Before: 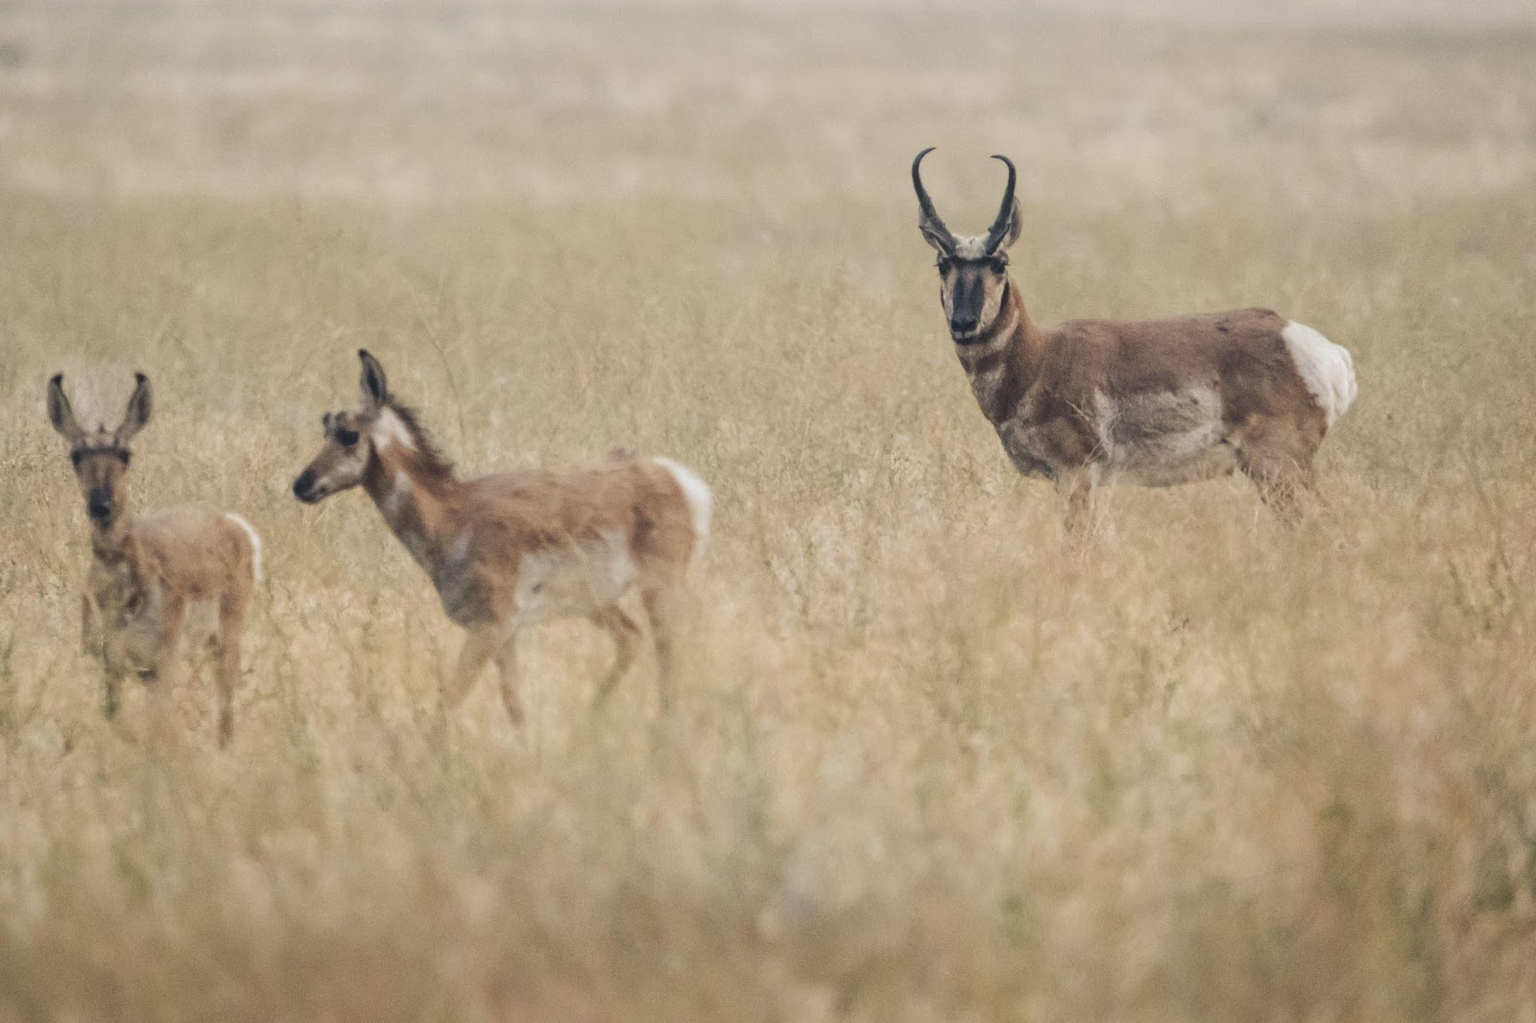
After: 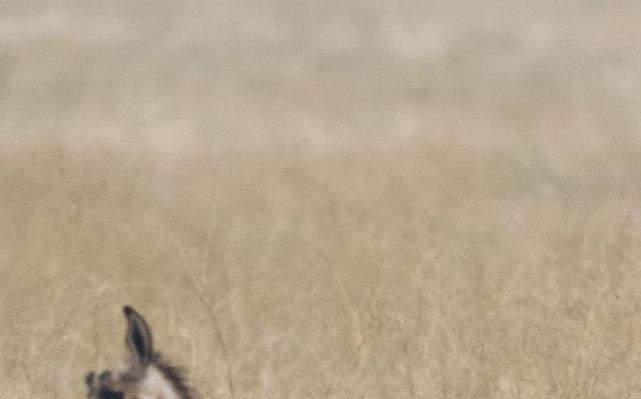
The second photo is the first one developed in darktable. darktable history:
shadows and highlights: shadows 36.4, highlights -26.81, soften with gaussian
crop: left 15.629%, top 5.46%, right 44.288%, bottom 57.024%
local contrast: detail 110%
